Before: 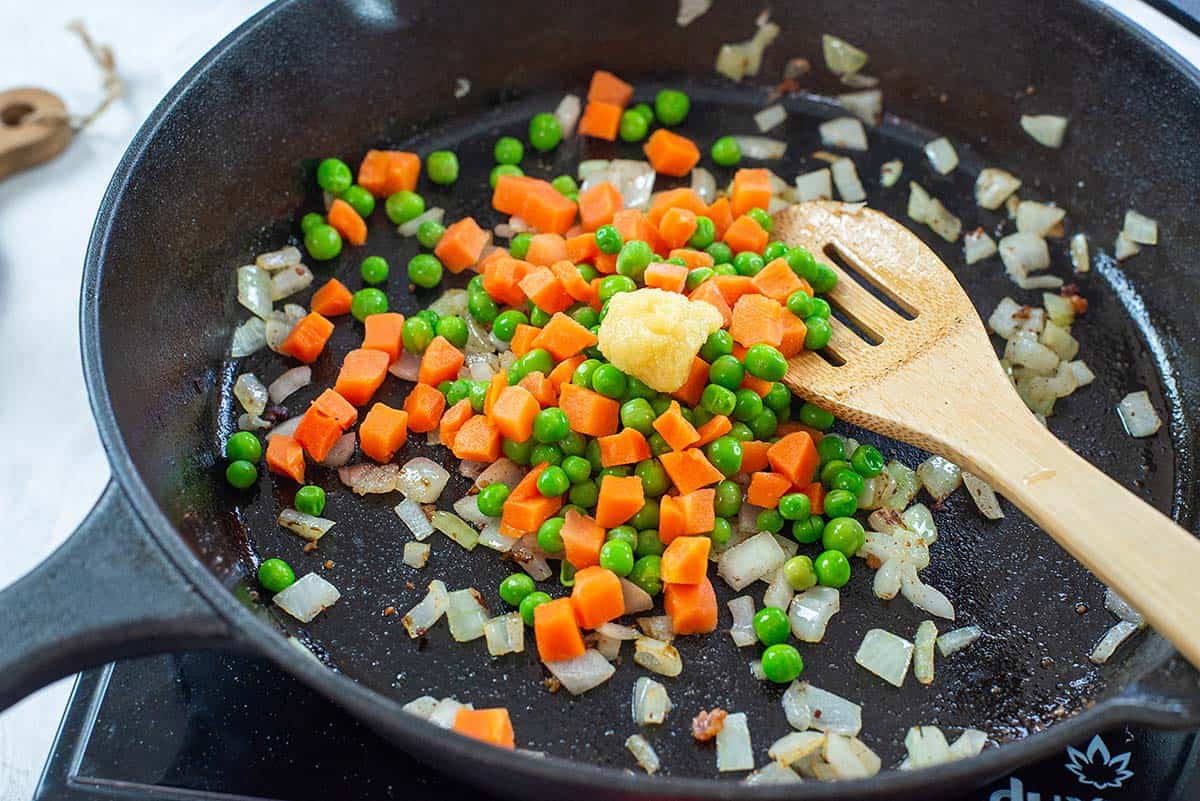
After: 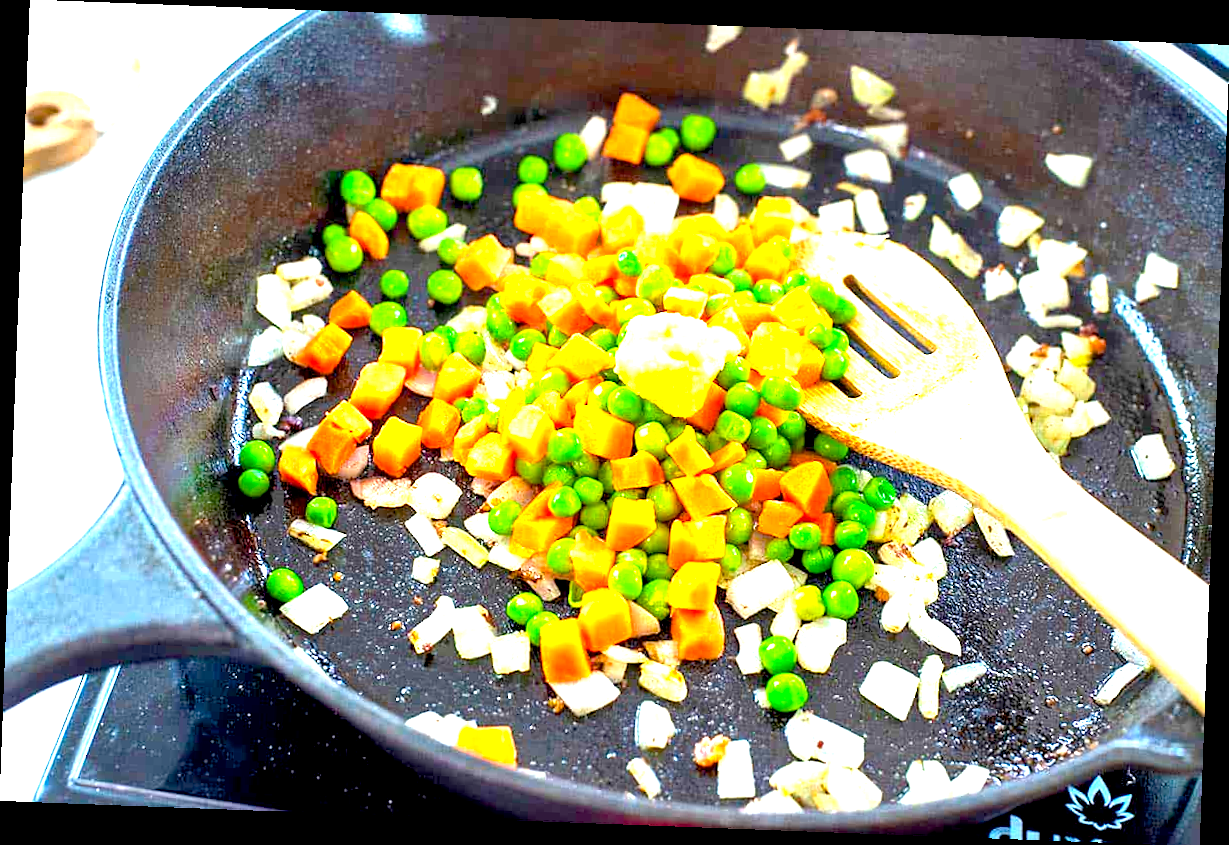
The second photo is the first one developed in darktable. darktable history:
white balance: emerald 1
color balance rgb: perceptual saturation grading › global saturation 20%, global vibrance 20%
rotate and perspective: rotation 2.17°, automatic cropping off
exposure: black level correction 0.005, exposure 2.084 EV, compensate highlight preservation false
